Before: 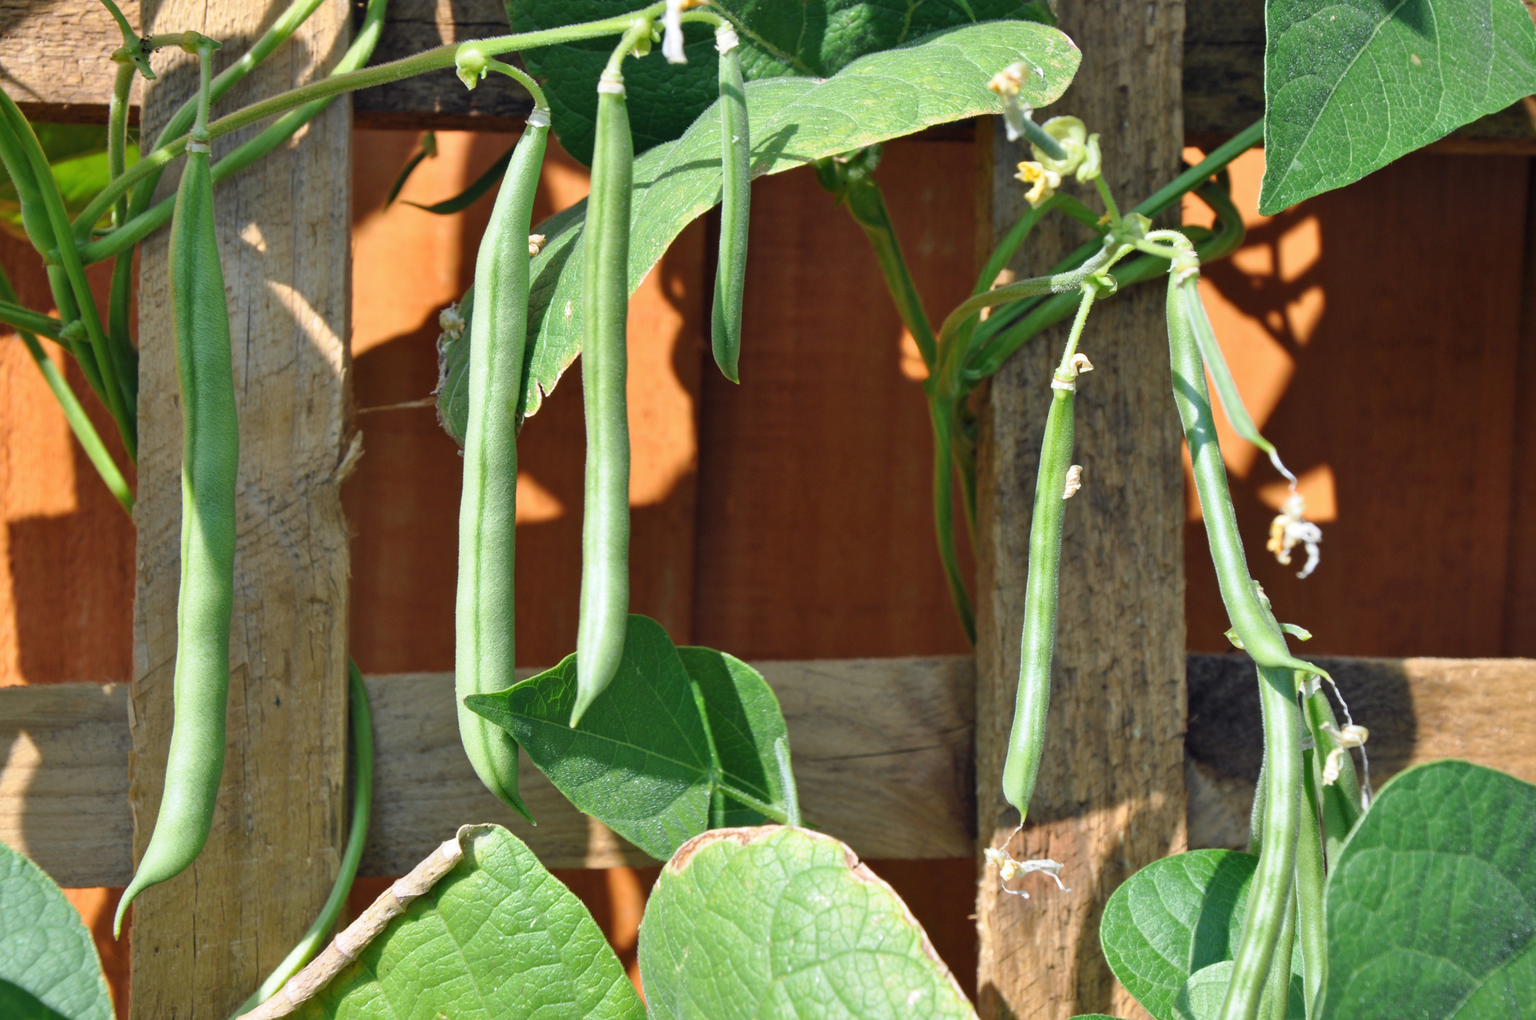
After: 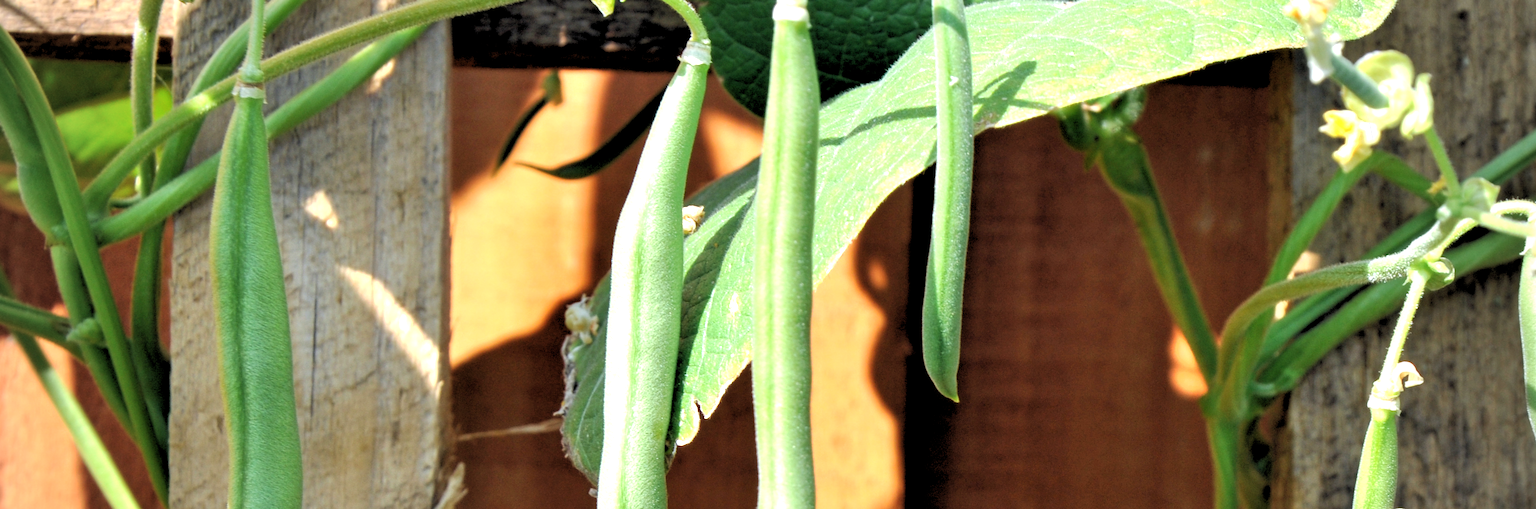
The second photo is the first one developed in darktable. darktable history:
exposure: black level correction 0, exposure 0.7 EV, compensate exposure bias true, compensate highlight preservation false
crop: left 0.579%, top 7.627%, right 23.167%, bottom 54.275%
vignetting: unbound false
rgb levels: levels [[0.029, 0.461, 0.922], [0, 0.5, 1], [0, 0.5, 1]]
